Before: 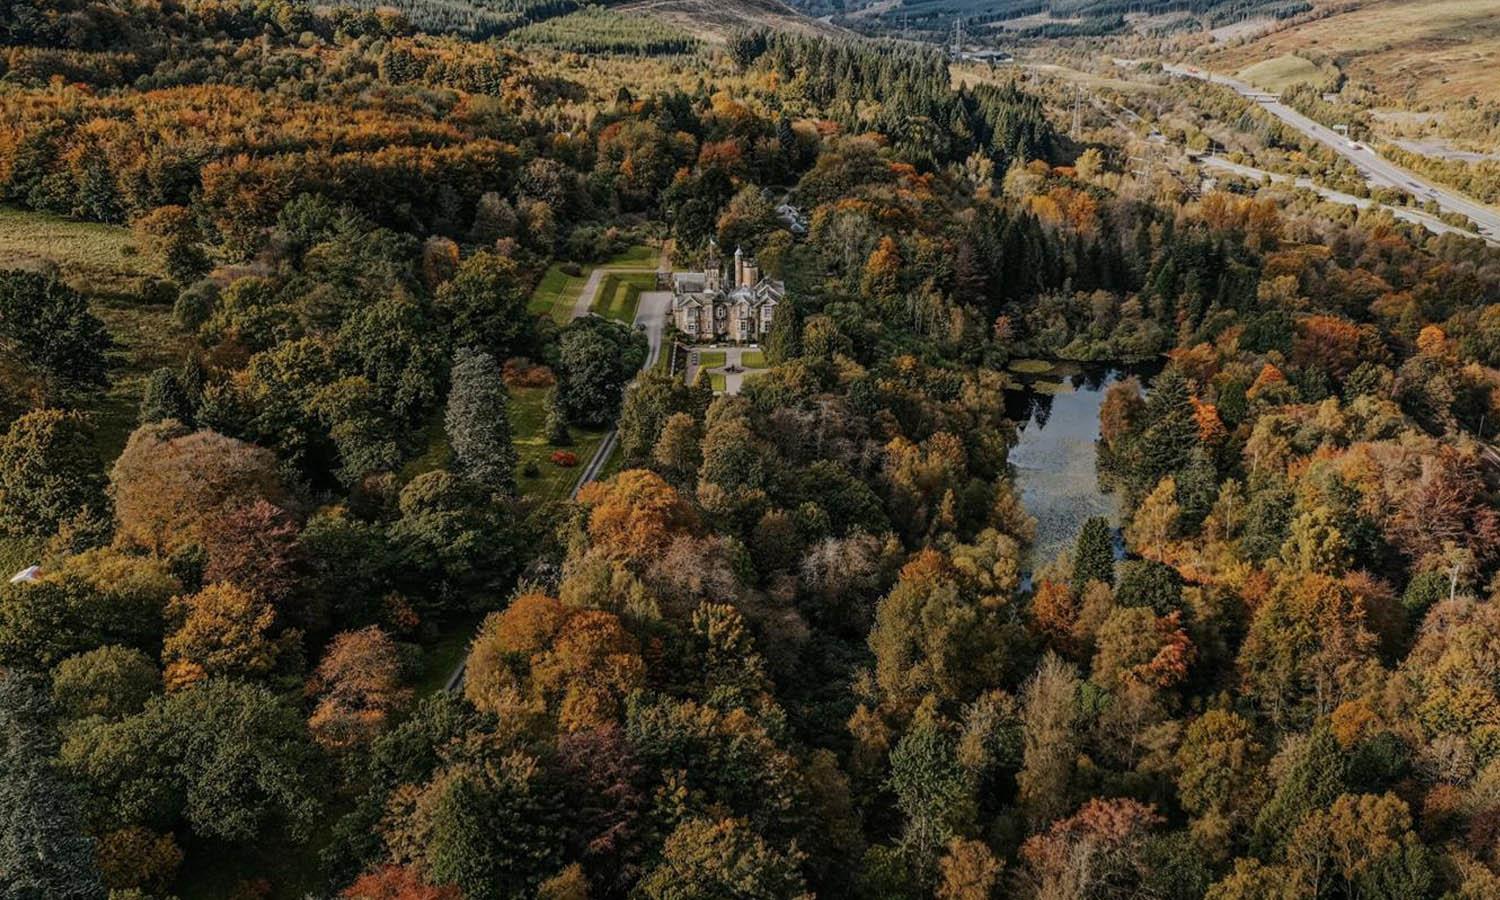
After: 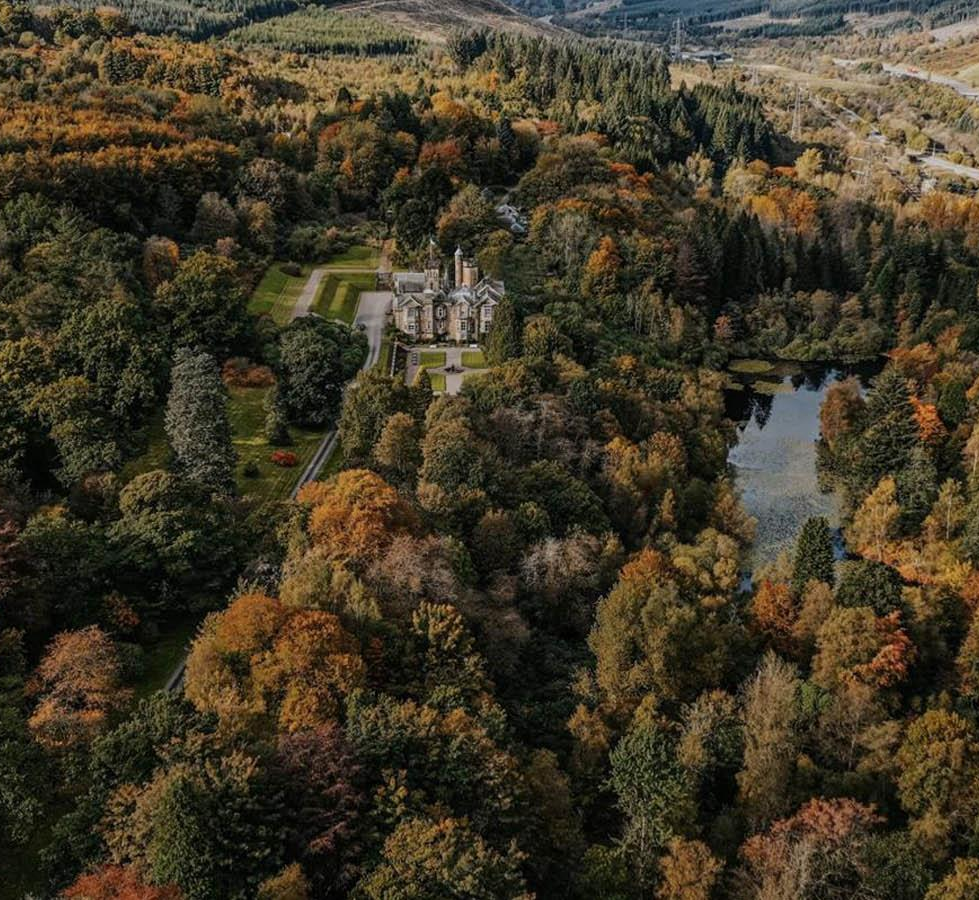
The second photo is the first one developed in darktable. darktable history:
crop and rotate: left 18.683%, right 15.989%
